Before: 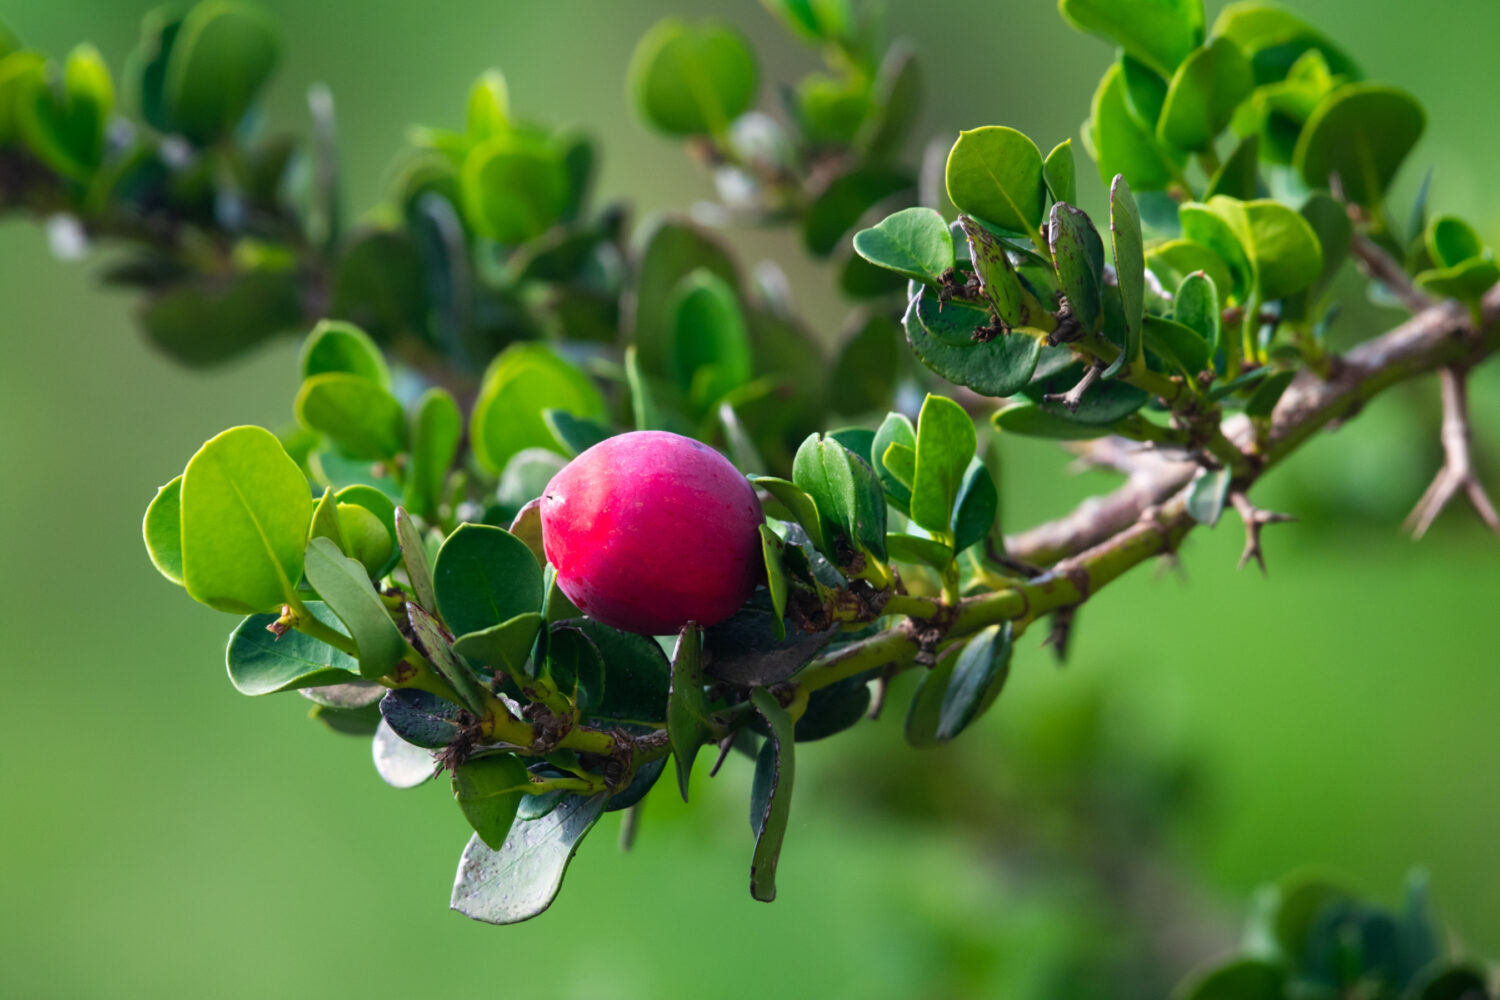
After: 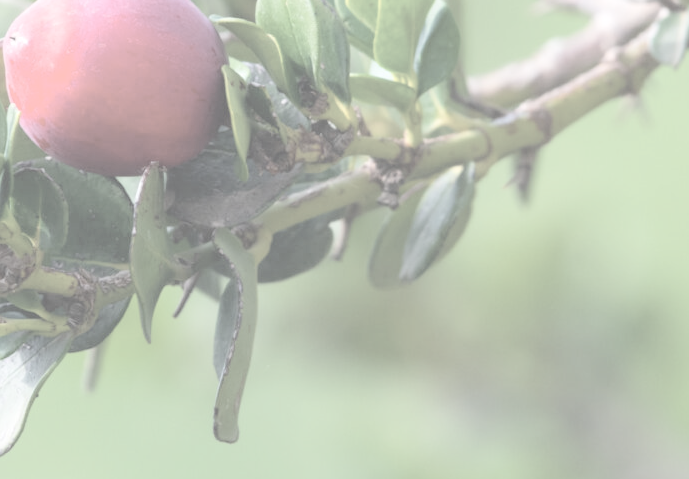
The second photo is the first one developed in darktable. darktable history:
crop: left 35.838%, top 45.943%, right 18.215%, bottom 6.081%
contrast brightness saturation: contrast -0.311, brightness 0.766, saturation -0.773
exposure: black level correction 0, exposure 0.935 EV, compensate highlight preservation false
